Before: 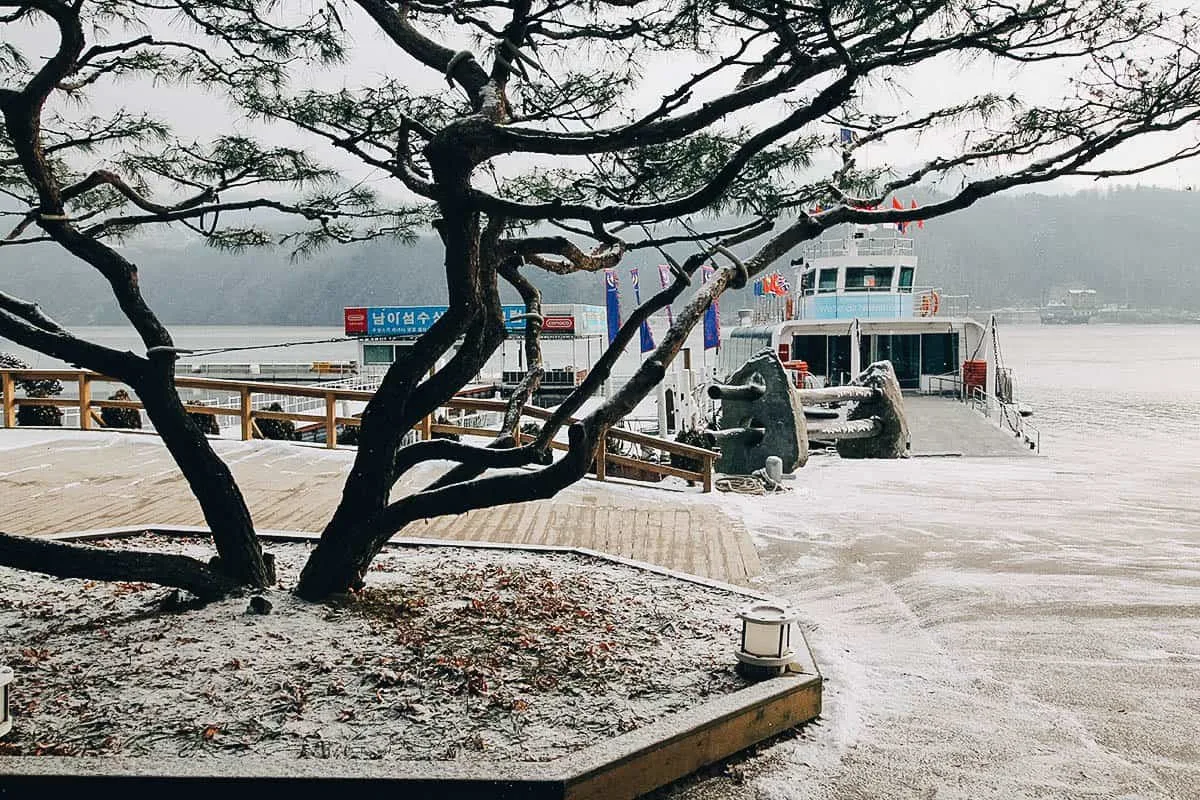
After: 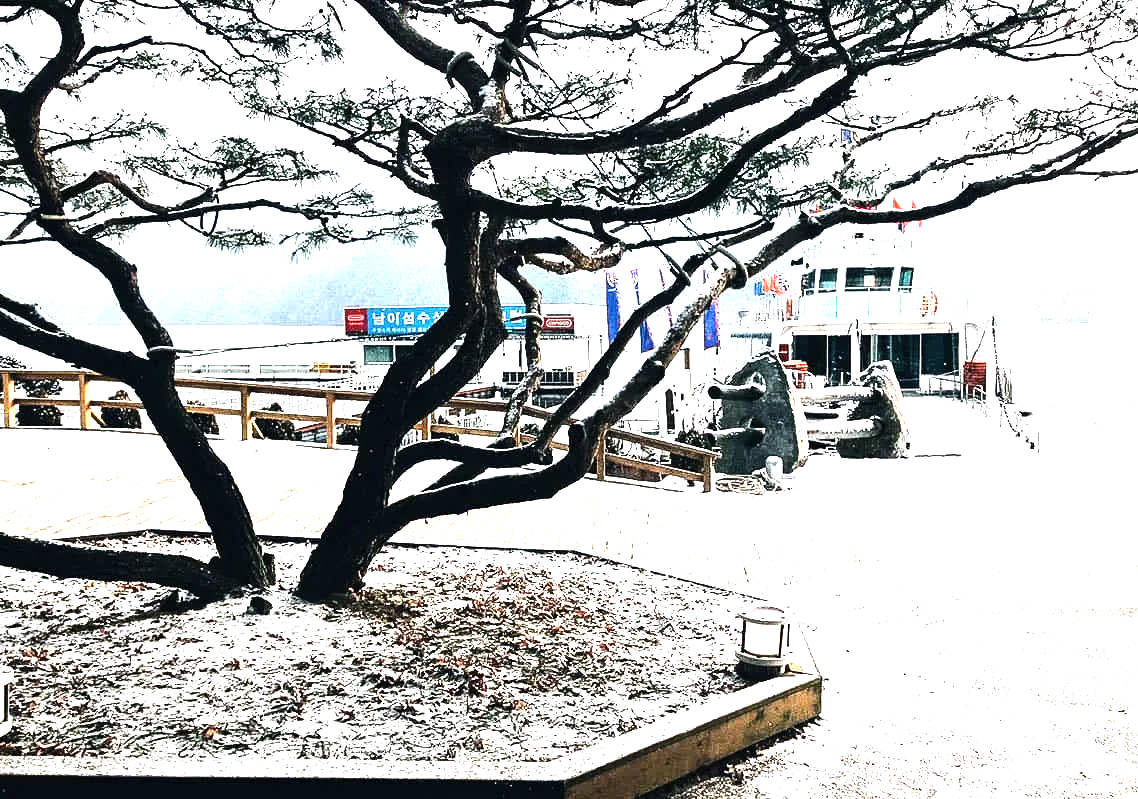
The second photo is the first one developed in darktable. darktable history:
tone equalizer: -8 EV -1.08 EV, -7 EV -1.01 EV, -6 EV -0.867 EV, -5 EV -0.578 EV, -3 EV 0.578 EV, -2 EV 0.867 EV, -1 EV 1.01 EV, +0 EV 1.08 EV, edges refinement/feathering 500, mask exposure compensation -1.57 EV, preserve details no
exposure: exposure 1 EV, compensate highlight preservation false
white balance: red 0.983, blue 1.036
crop and rotate: right 5.167%
